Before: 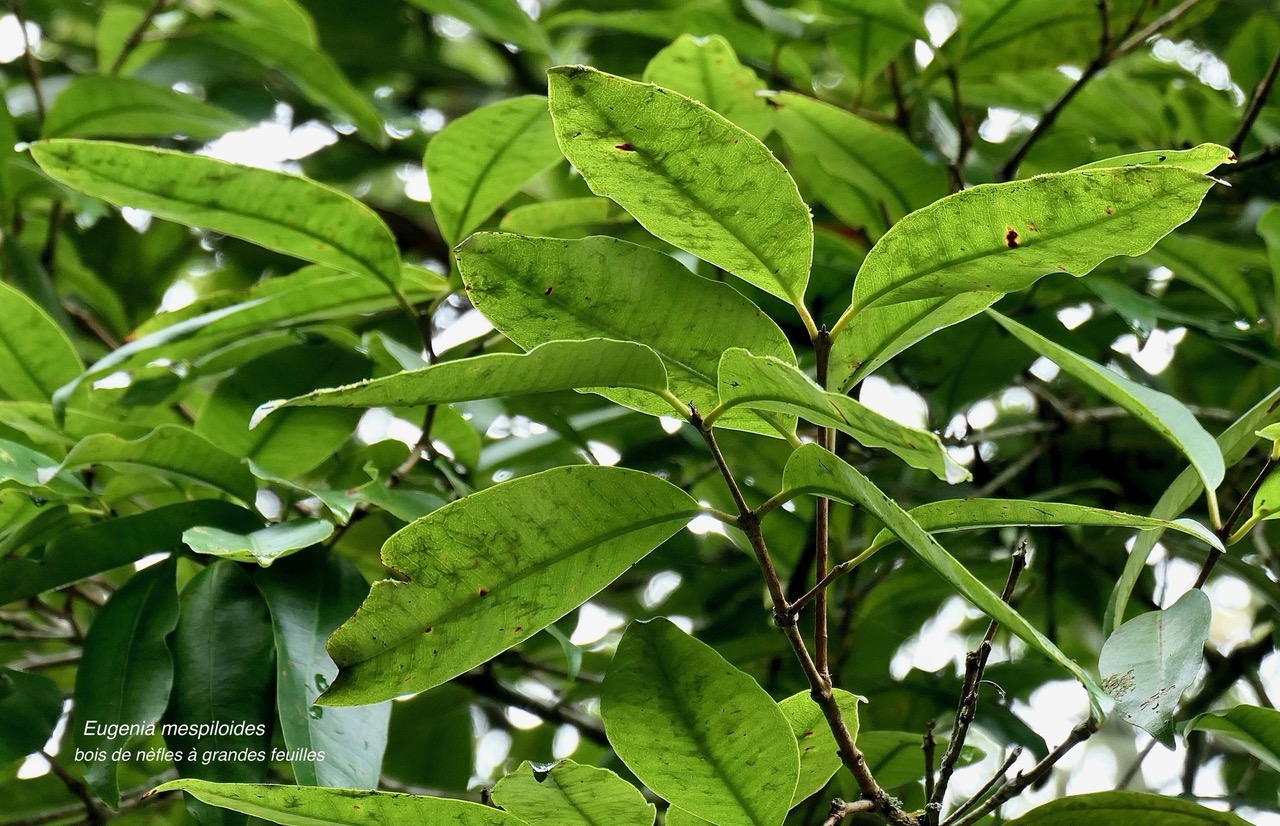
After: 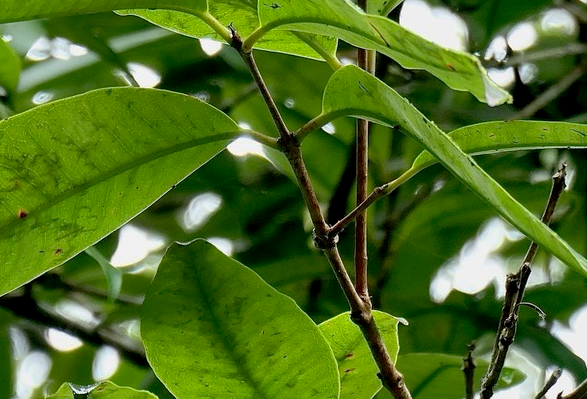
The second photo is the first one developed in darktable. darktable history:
crop: left 35.976%, top 45.819%, right 18.162%, bottom 5.807%
shadows and highlights: on, module defaults
